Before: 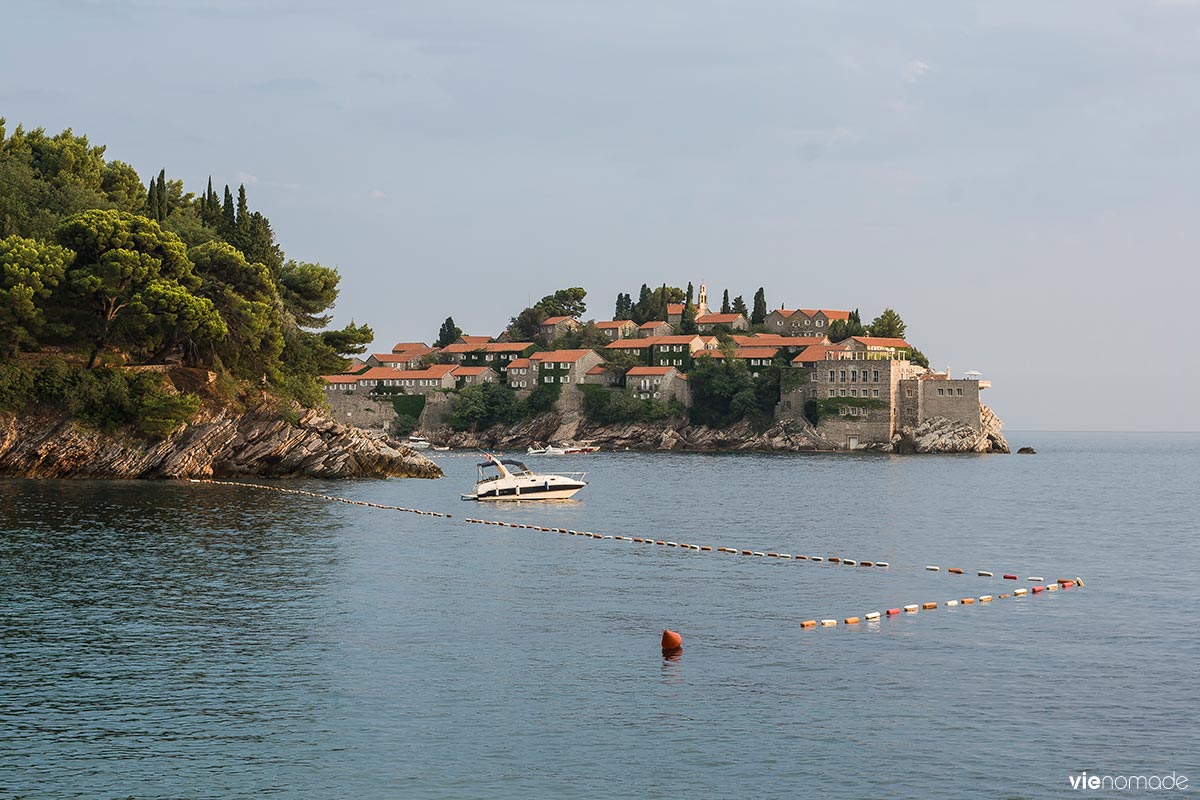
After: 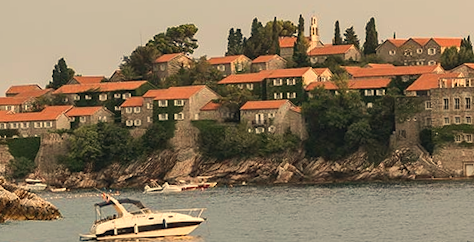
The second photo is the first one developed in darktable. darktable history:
white balance: red 1.138, green 0.996, blue 0.812
rotate and perspective: rotation -2°, crop left 0.022, crop right 0.978, crop top 0.049, crop bottom 0.951
crop: left 31.751%, top 32.172%, right 27.8%, bottom 35.83%
